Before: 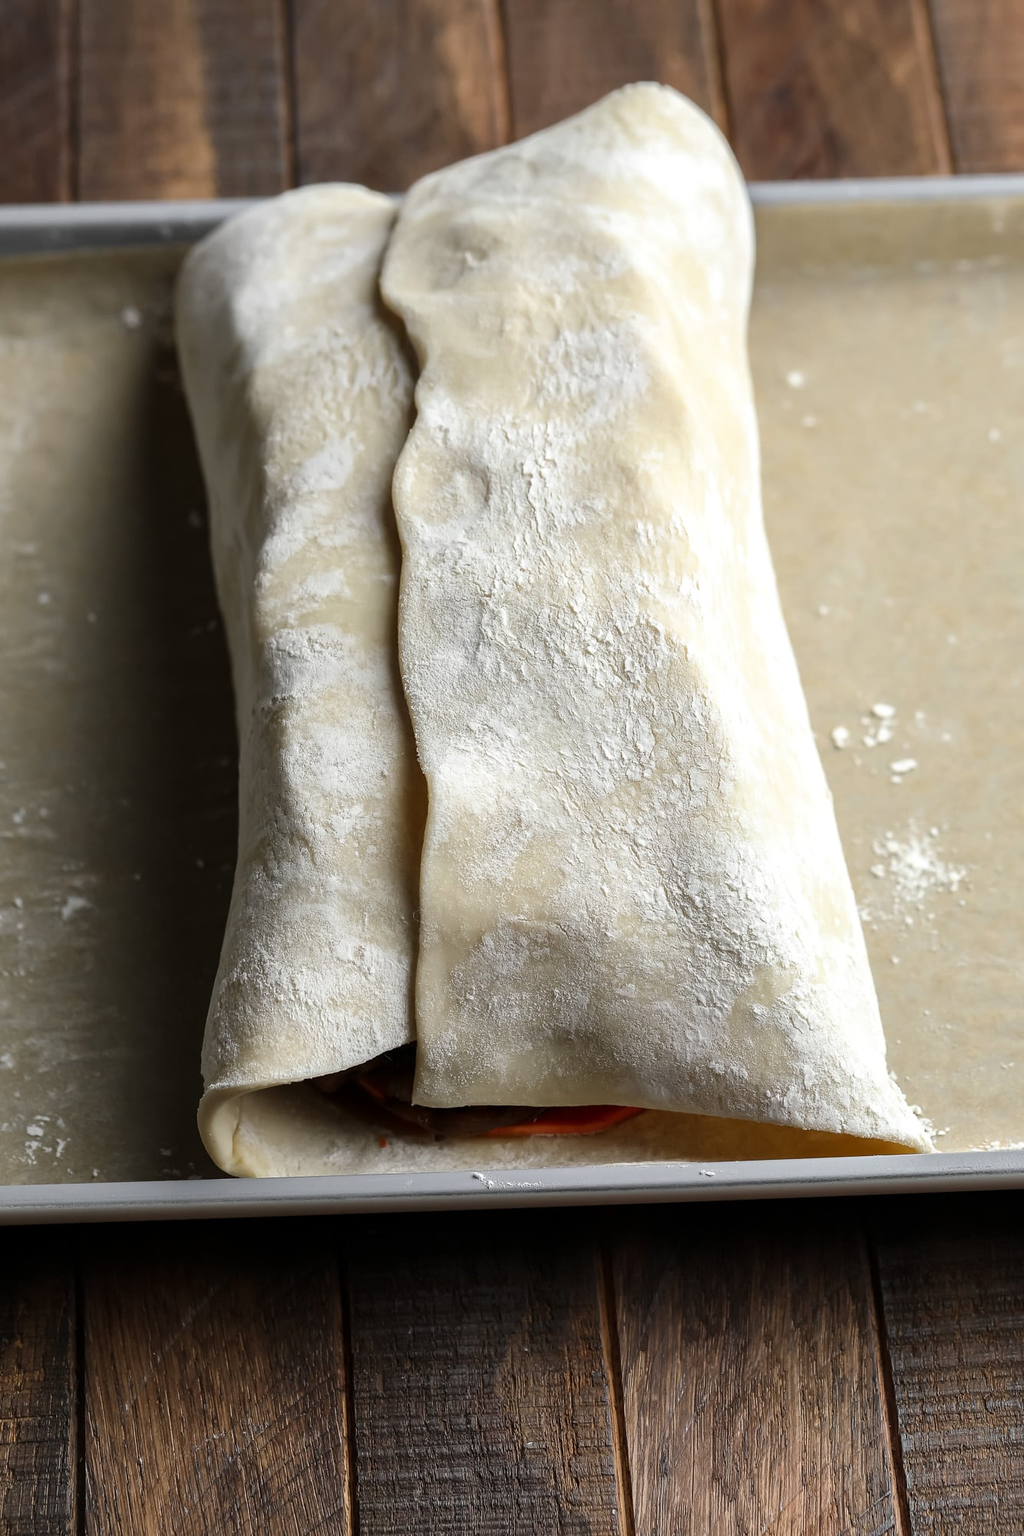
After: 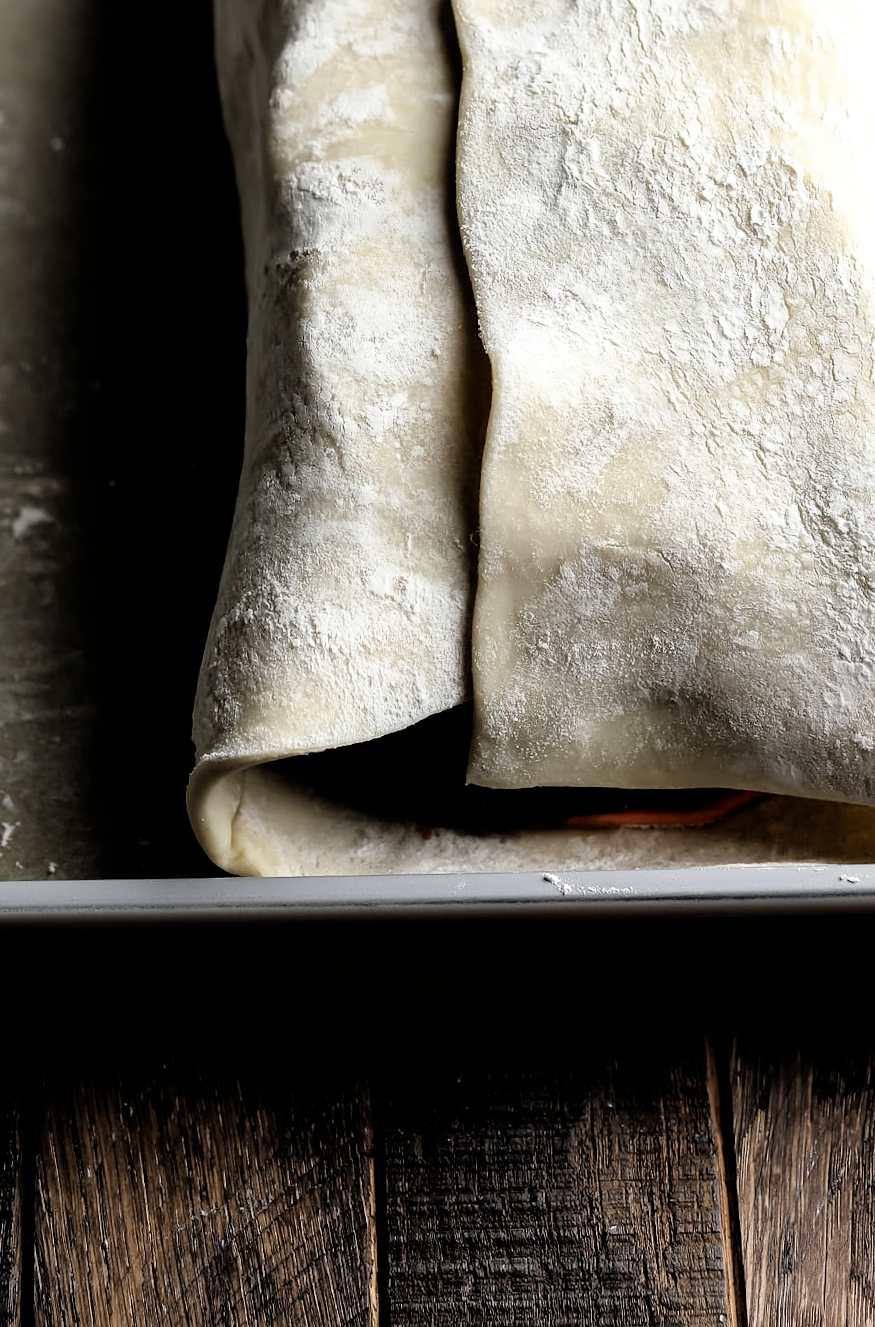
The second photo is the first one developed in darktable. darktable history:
crop and rotate: angle -0.771°, left 3.969%, top 32.302%, right 29.046%
filmic rgb: black relative exposure -3.68 EV, white relative exposure 2.44 EV, threshold 5.99 EV, hardness 3.28, enable highlight reconstruction true
exposure: compensate exposure bias true, compensate highlight preservation false
